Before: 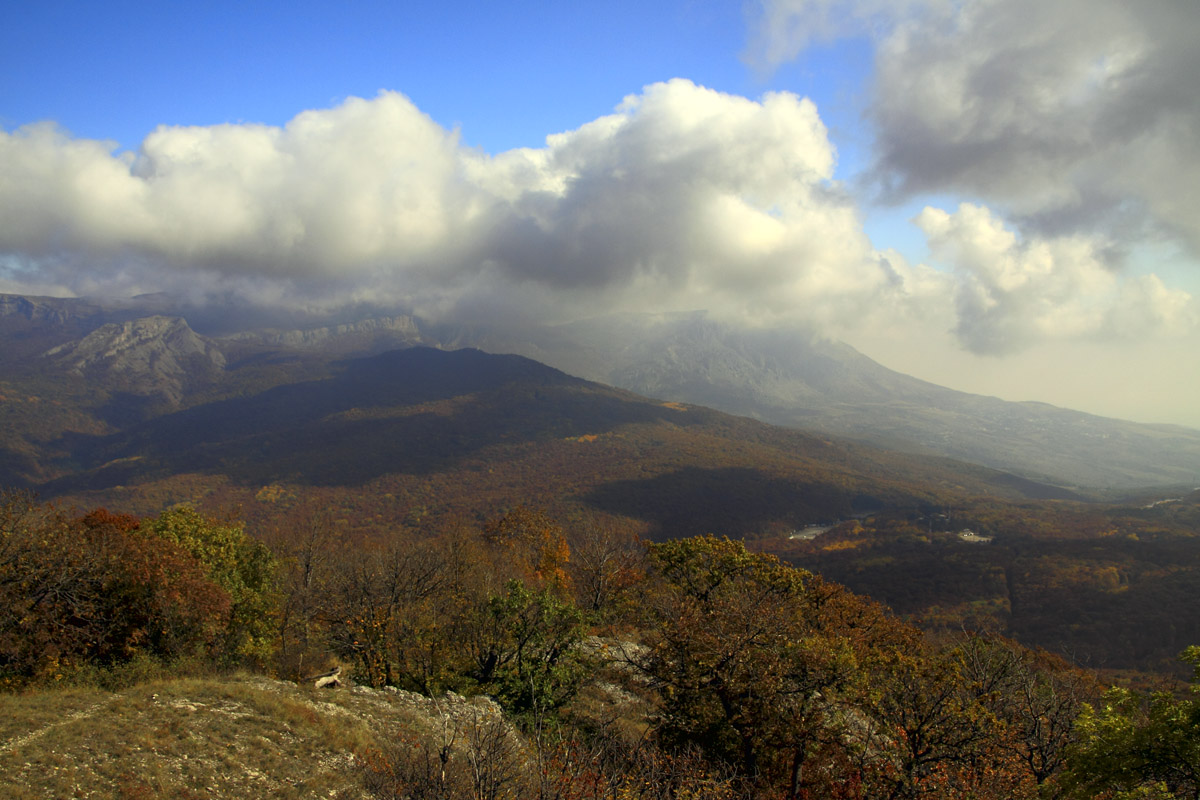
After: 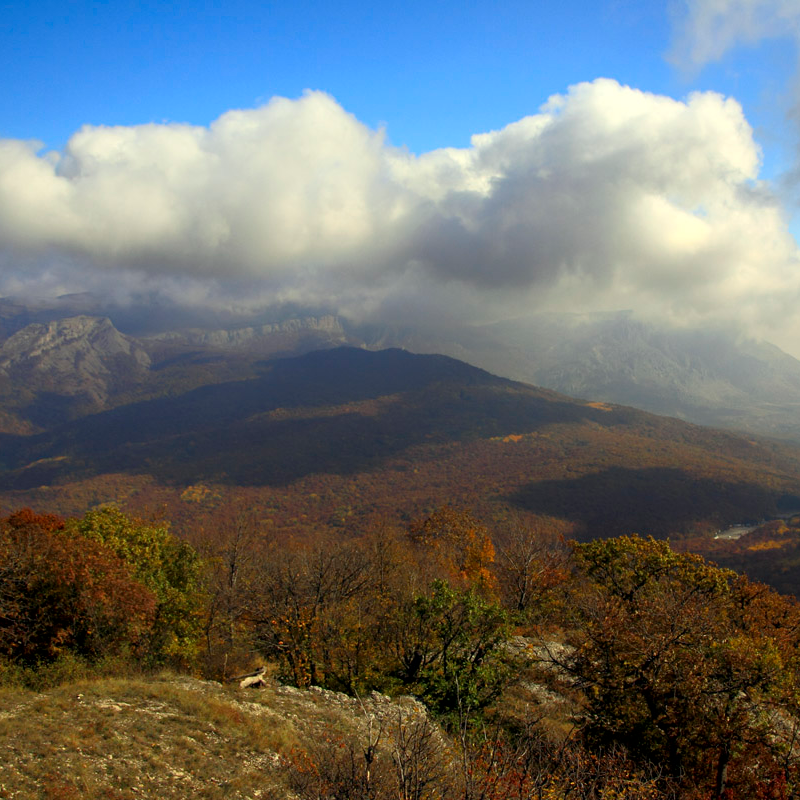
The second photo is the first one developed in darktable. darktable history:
crop and rotate: left 6.297%, right 26.987%
